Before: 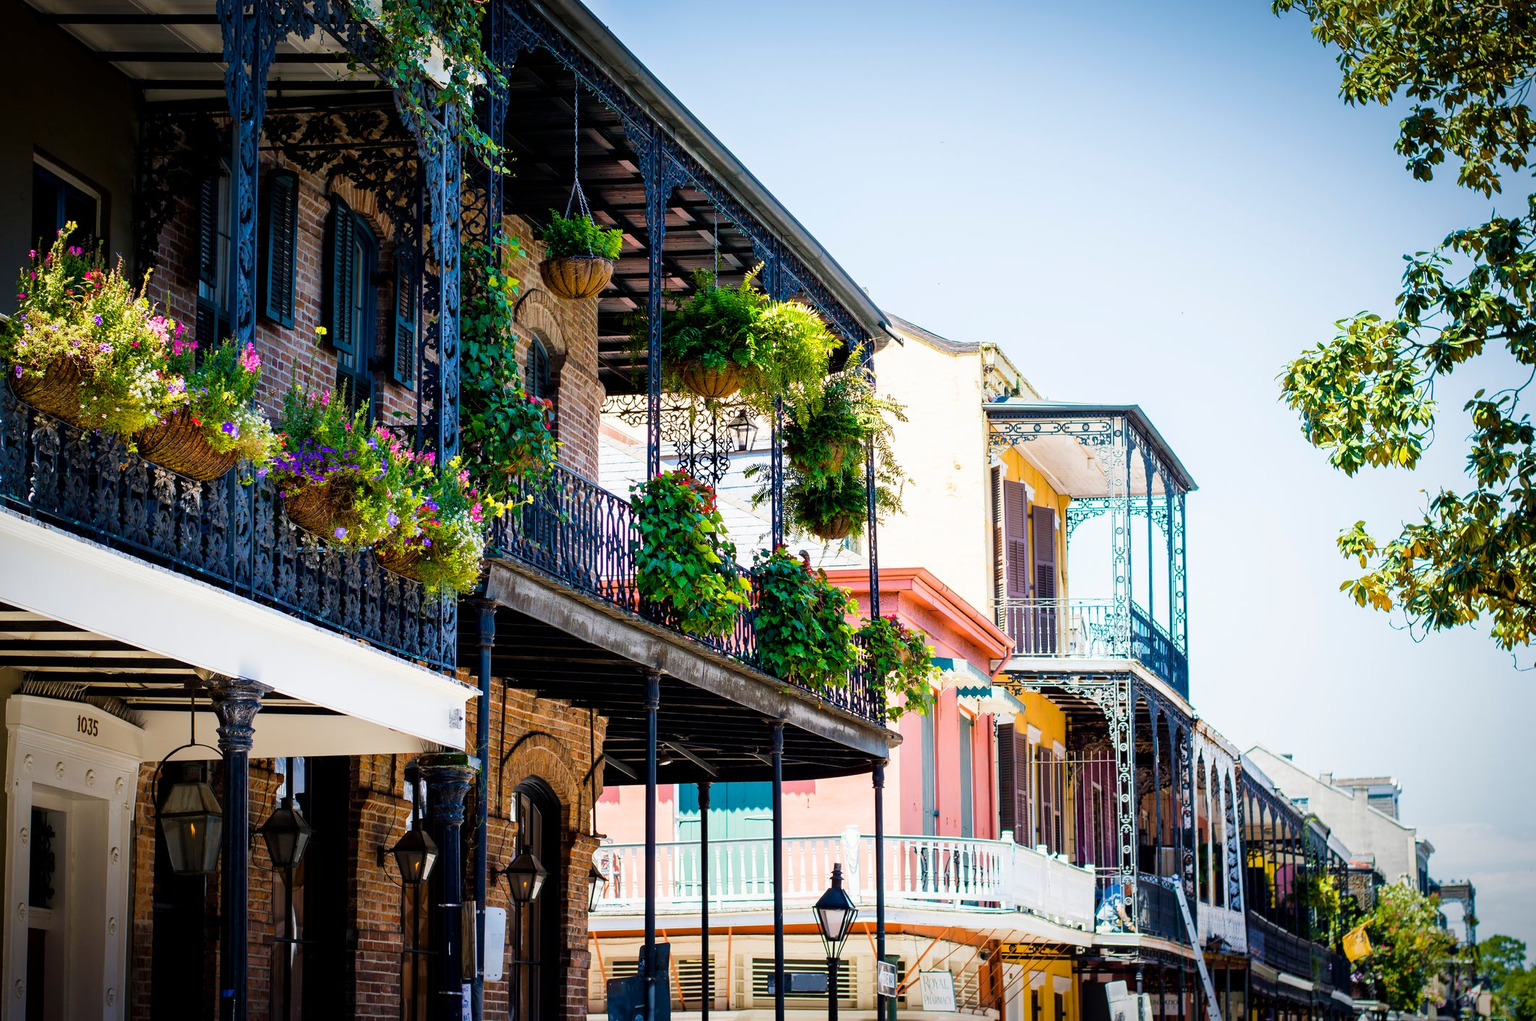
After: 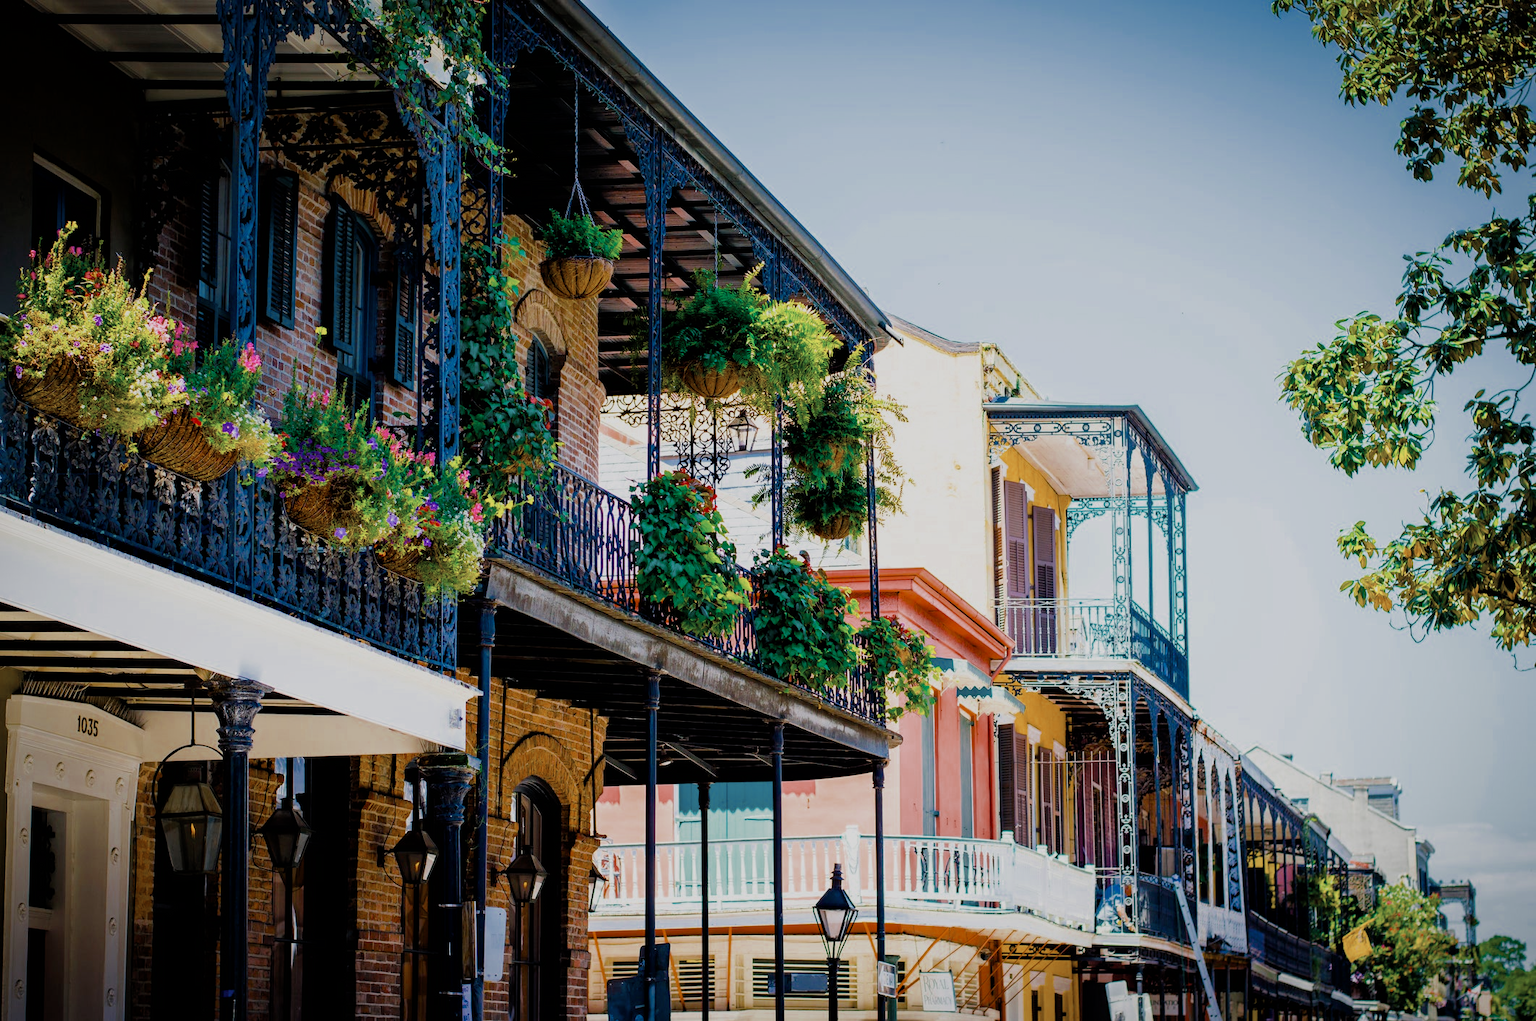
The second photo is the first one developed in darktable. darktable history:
filmic rgb: hardness 4.17, contrast 0.921
color zones: curves: ch0 [(0, 0.5) (0.125, 0.4) (0.25, 0.5) (0.375, 0.4) (0.5, 0.4) (0.625, 0.35) (0.75, 0.35) (0.875, 0.5)]; ch1 [(0, 0.35) (0.125, 0.45) (0.25, 0.35) (0.375, 0.35) (0.5, 0.35) (0.625, 0.35) (0.75, 0.45) (0.875, 0.35)]; ch2 [(0, 0.6) (0.125, 0.5) (0.25, 0.5) (0.375, 0.6) (0.5, 0.6) (0.625, 0.5) (0.75, 0.5) (0.875, 0.5)]
color balance rgb: linear chroma grading › global chroma 15%, perceptual saturation grading › global saturation 30%
